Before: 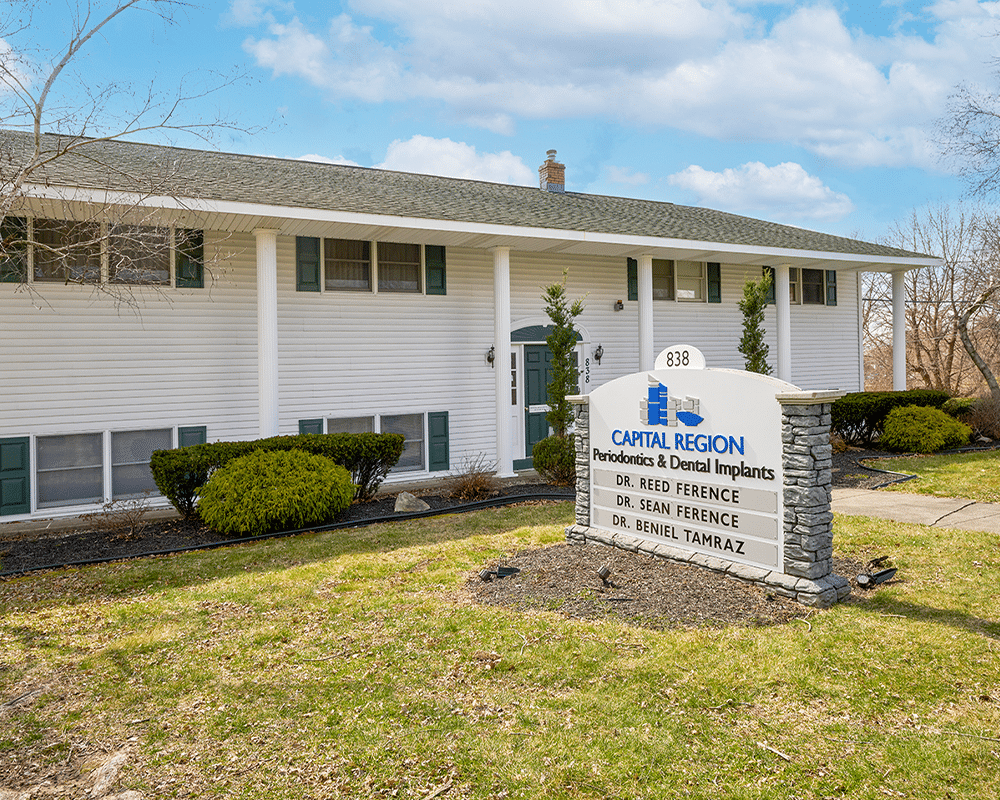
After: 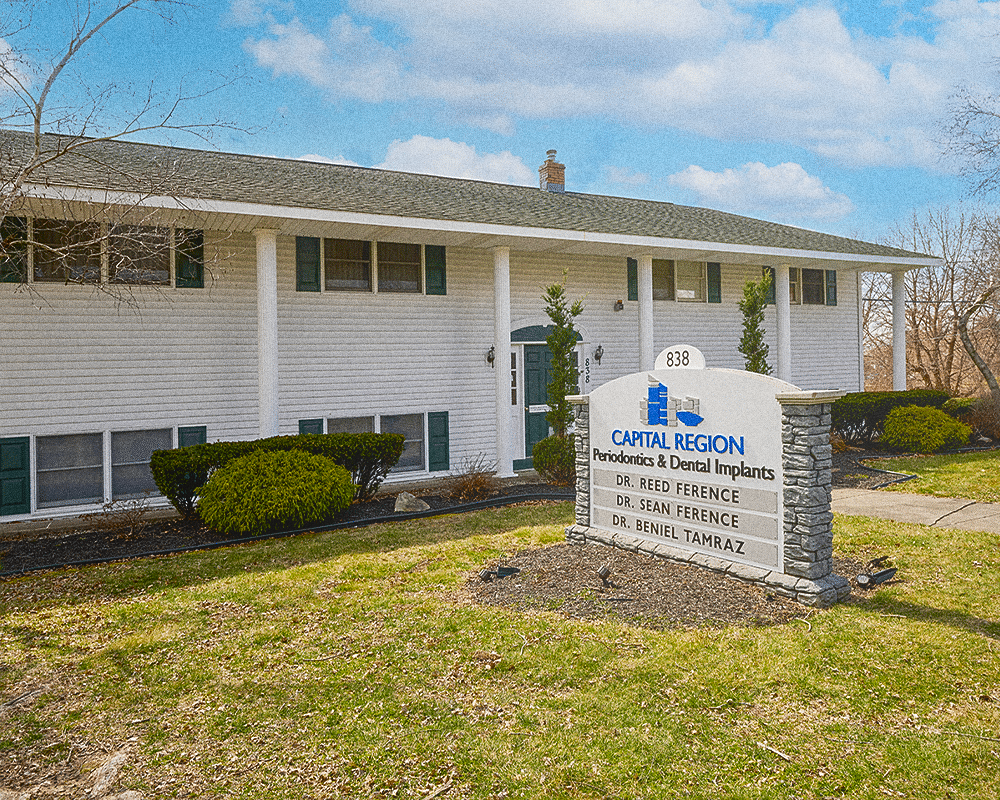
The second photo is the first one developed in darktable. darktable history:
exposure: exposure -0.21 EV, compensate highlight preservation false
bloom: size 40%
sharpen: radius 1.458, amount 0.398, threshold 1.271
contrast brightness saturation: contrast 0.07, brightness -0.14, saturation 0.11
grain: coarseness 0.09 ISO, strength 40%
